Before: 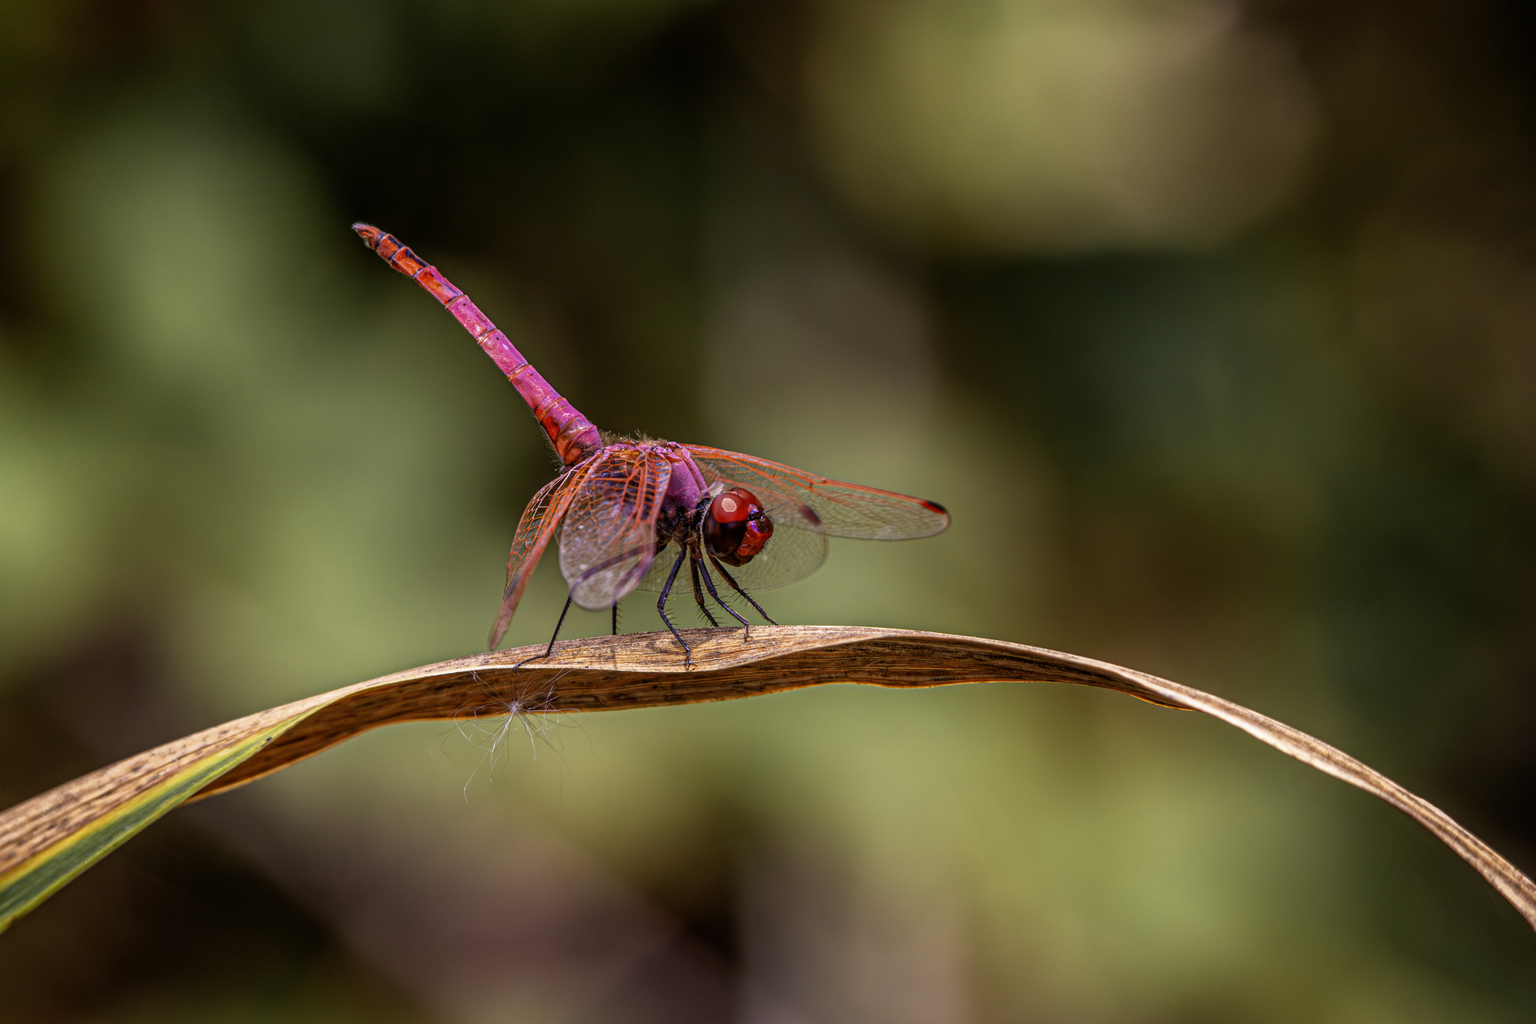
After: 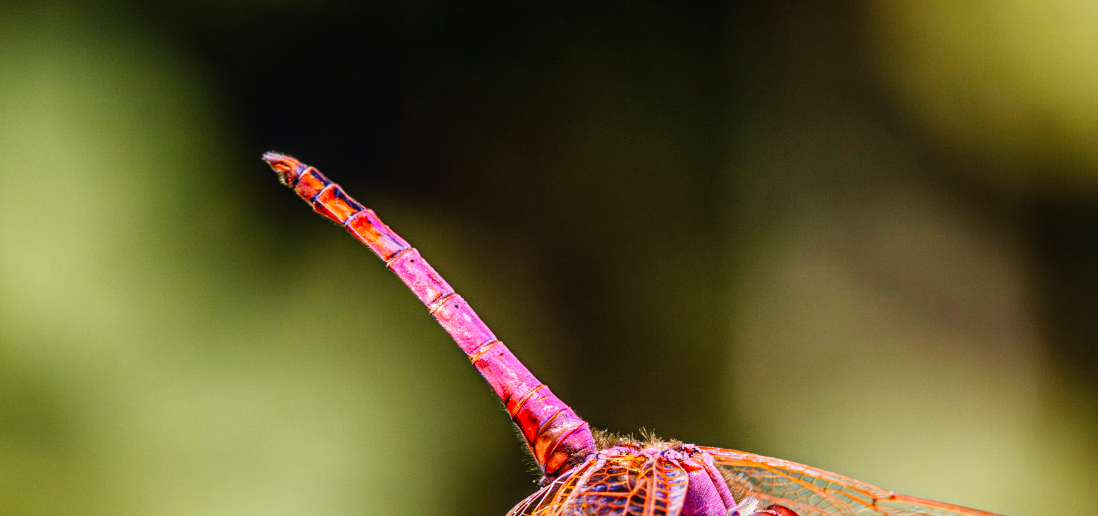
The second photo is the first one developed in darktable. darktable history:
local contrast: detail 110%
base curve: curves: ch0 [(0, 0.003) (0.001, 0.002) (0.006, 0.004) (0.02, 0.022) (0.048, 0.086) (0.094, 0.234) (0.162, 0.431) (0.258, 0.629) (0.385, 0.8) (0.548, 0.918) (0.751, 0.988) (1, 1)], preserve colors none
crop: left 10.121%, top 10.631%, right 36.218%, bottom 51.526%
